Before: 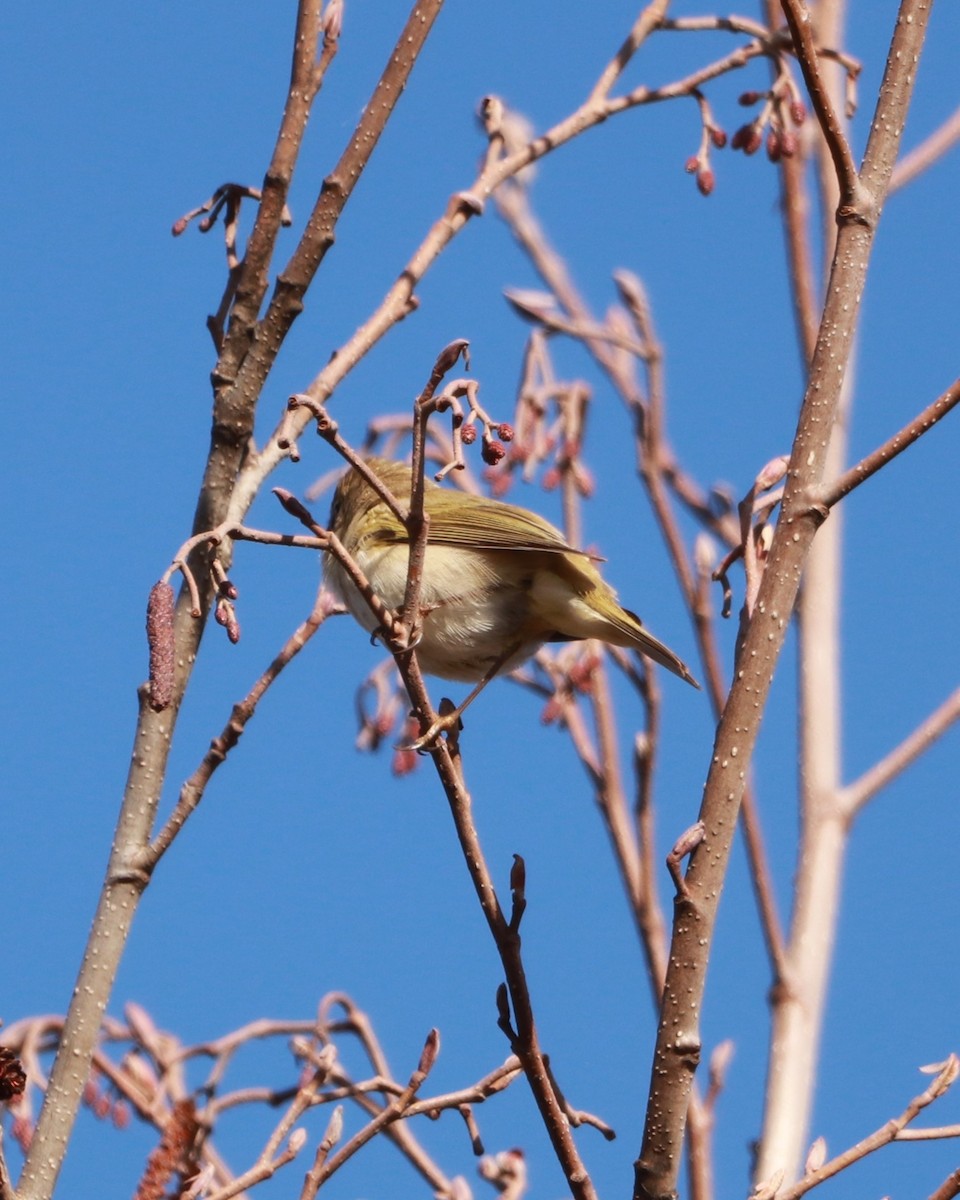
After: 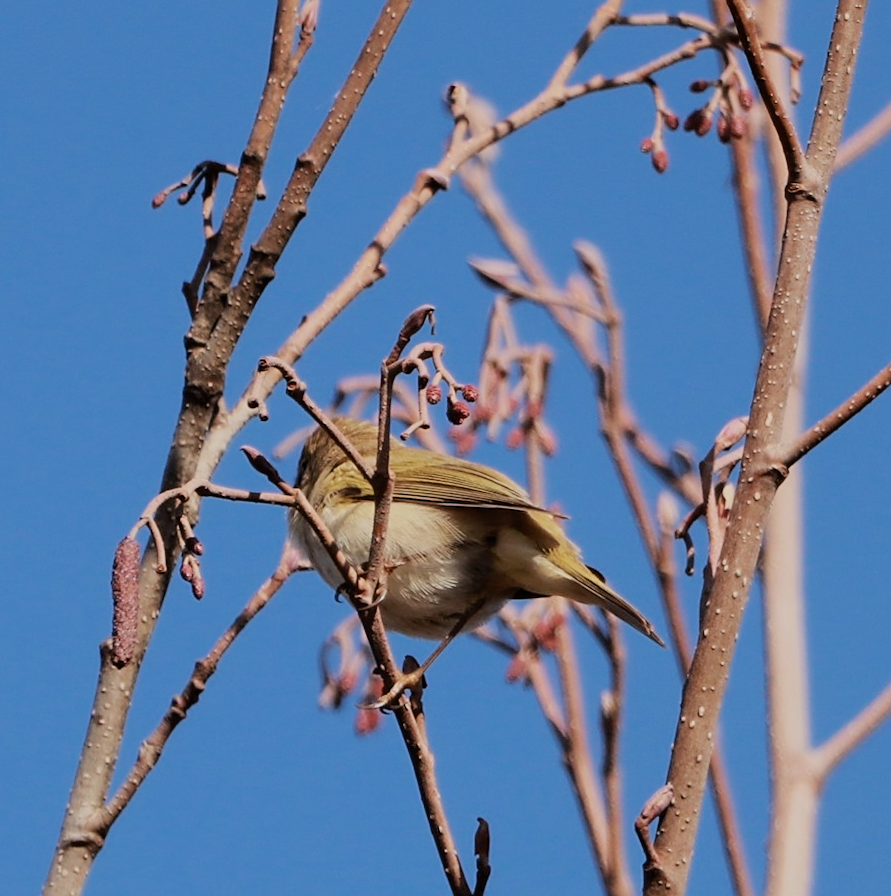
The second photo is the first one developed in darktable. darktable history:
crop: bottom 24.967%
rotate and perspective: rotation 0.215°, lens shift (vertical) -0.139, crop left 0.069, crop right 0.939, crop top 0.002, crop bottom 0.996
filmic rgb: black relative exposure -7.15 EV, white relative exposure 5.36 EV, hardness 3.02, color science v6 (2022)
sharpen: on, module defaults
